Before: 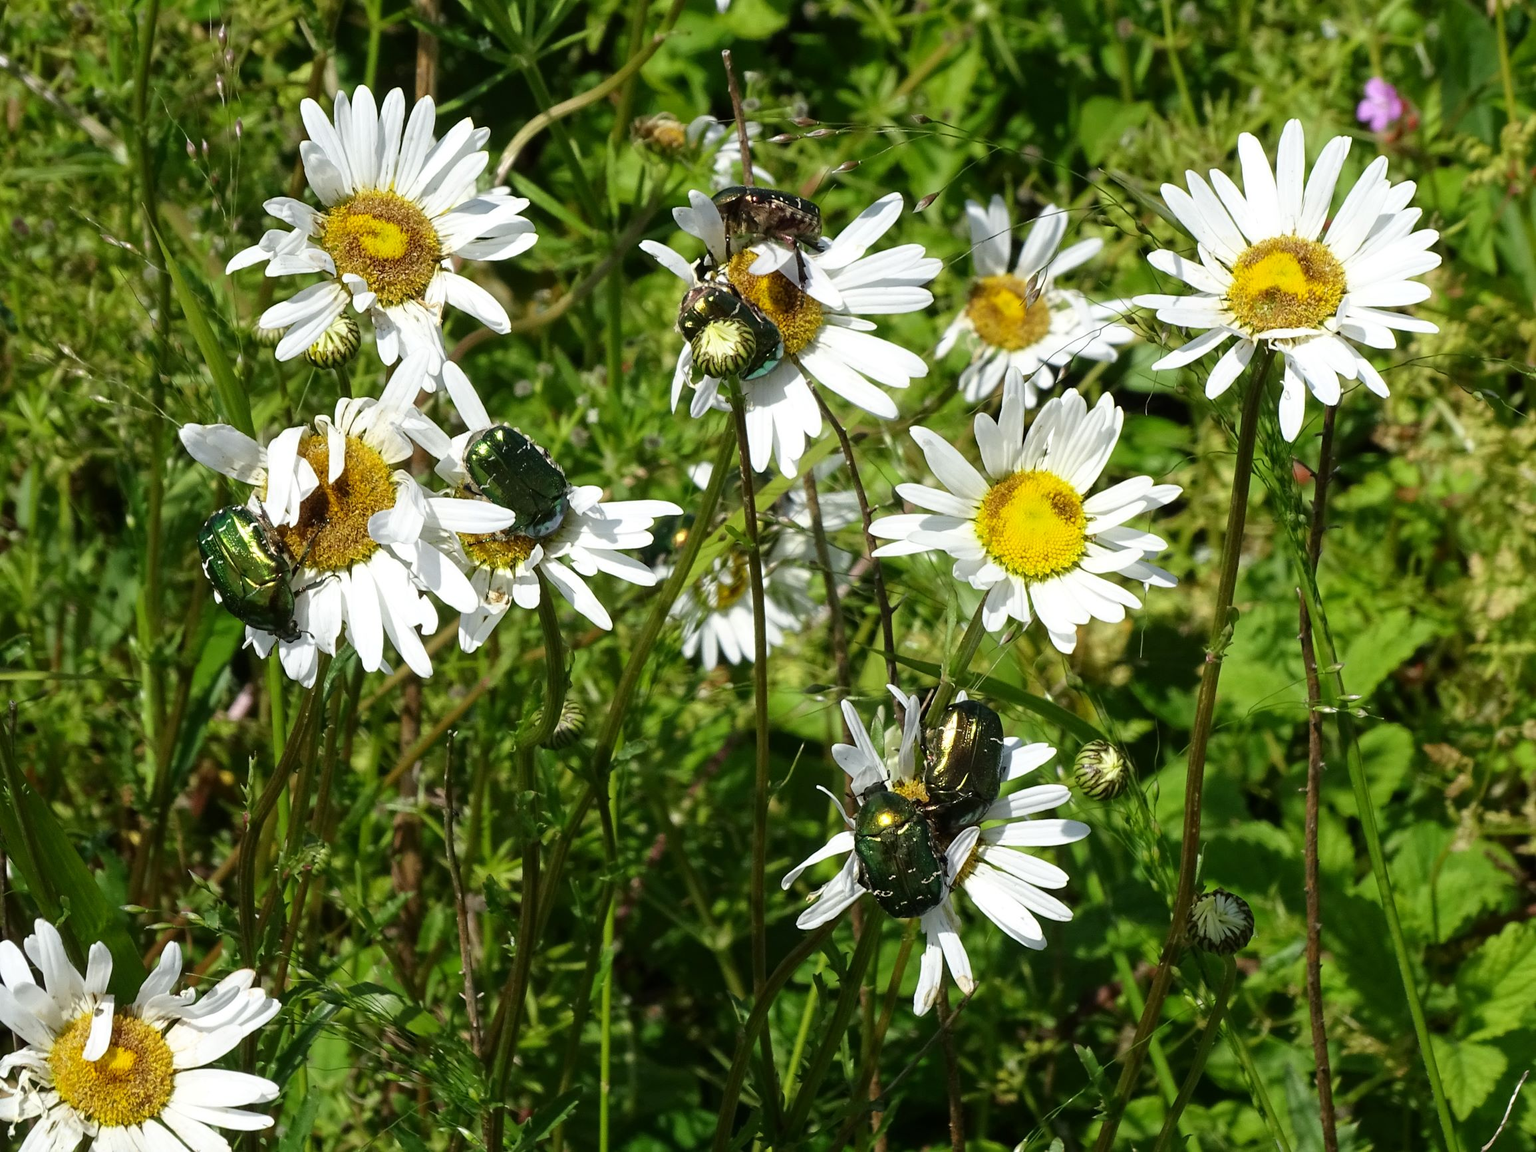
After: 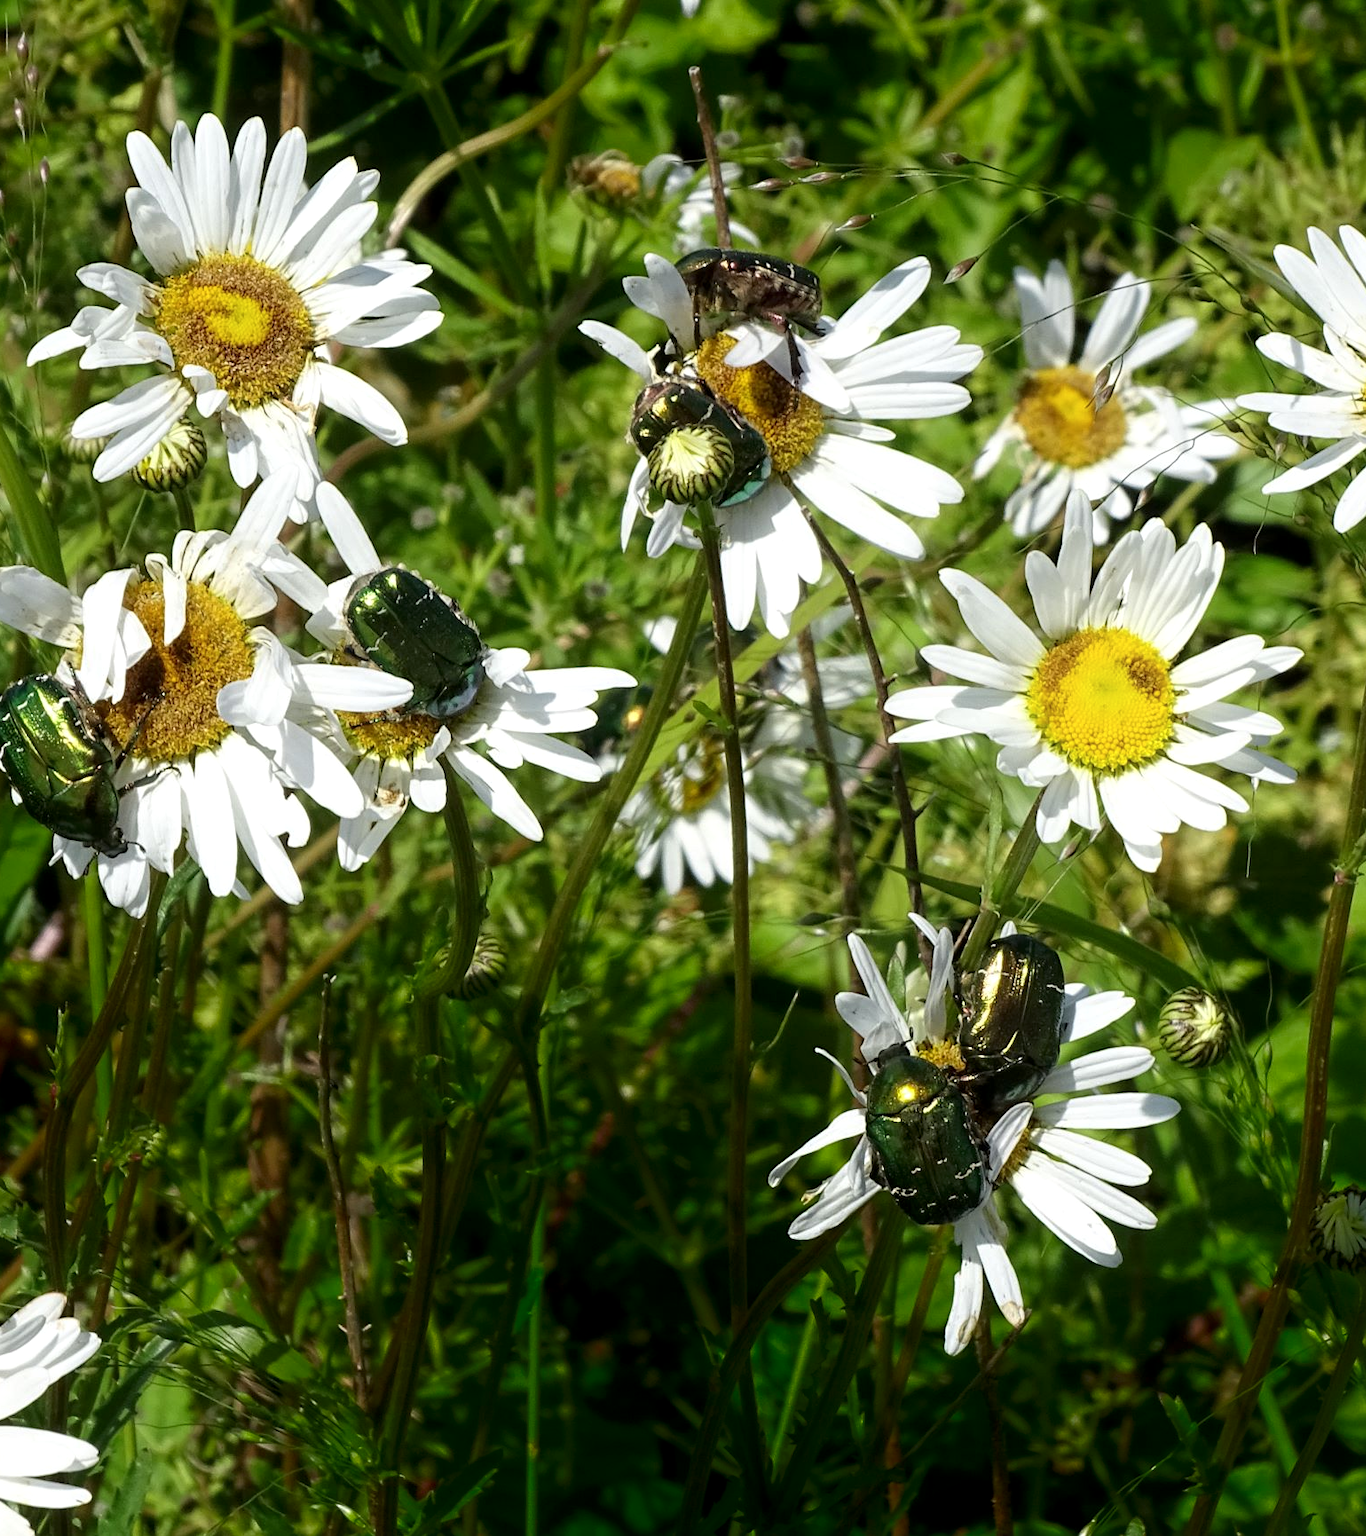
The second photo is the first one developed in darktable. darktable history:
shadows and highlights: shadows -70.34, highlights 36.09, soften with gaussian
crop and rotate: left 13.411%, right 19.886%
local contrast: highlights 100%, shadows 102%, detail 120%, midtone range 0.2
